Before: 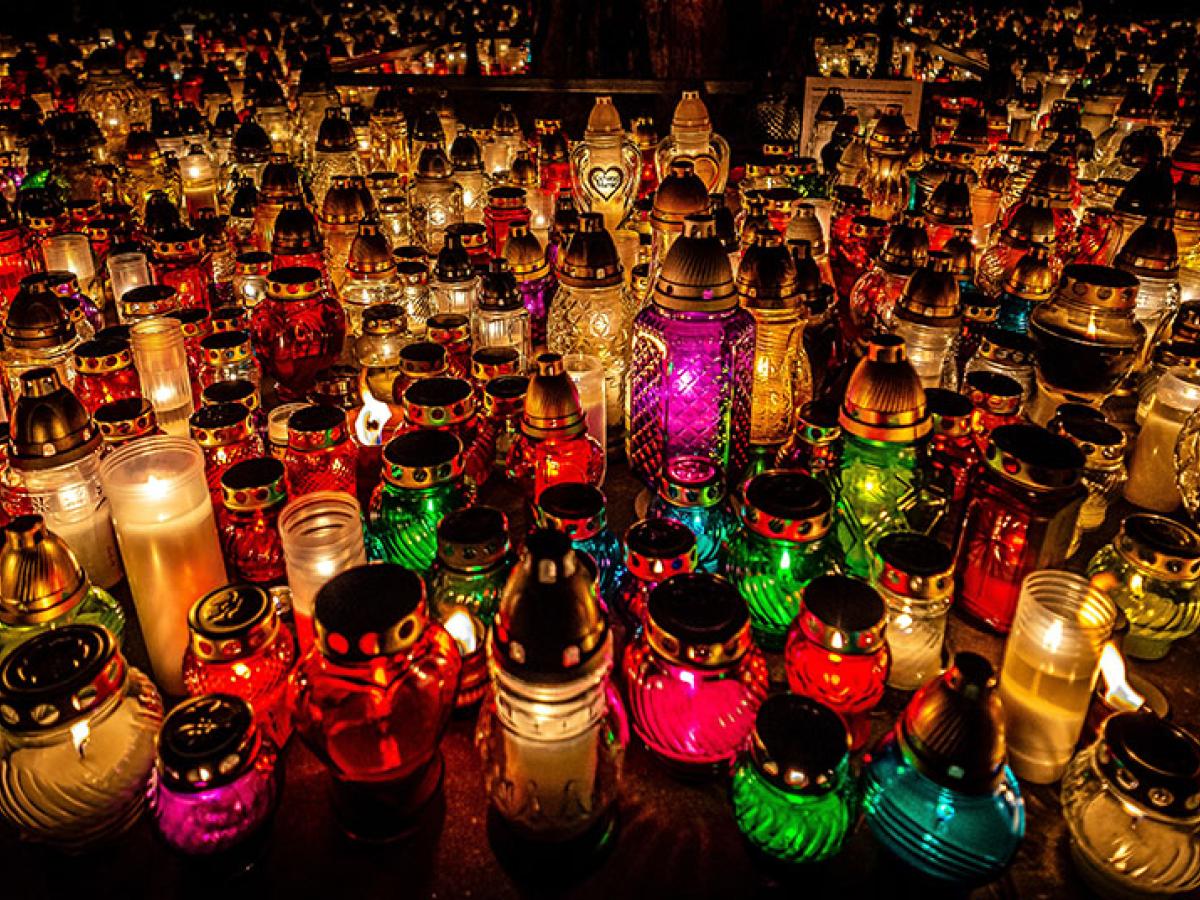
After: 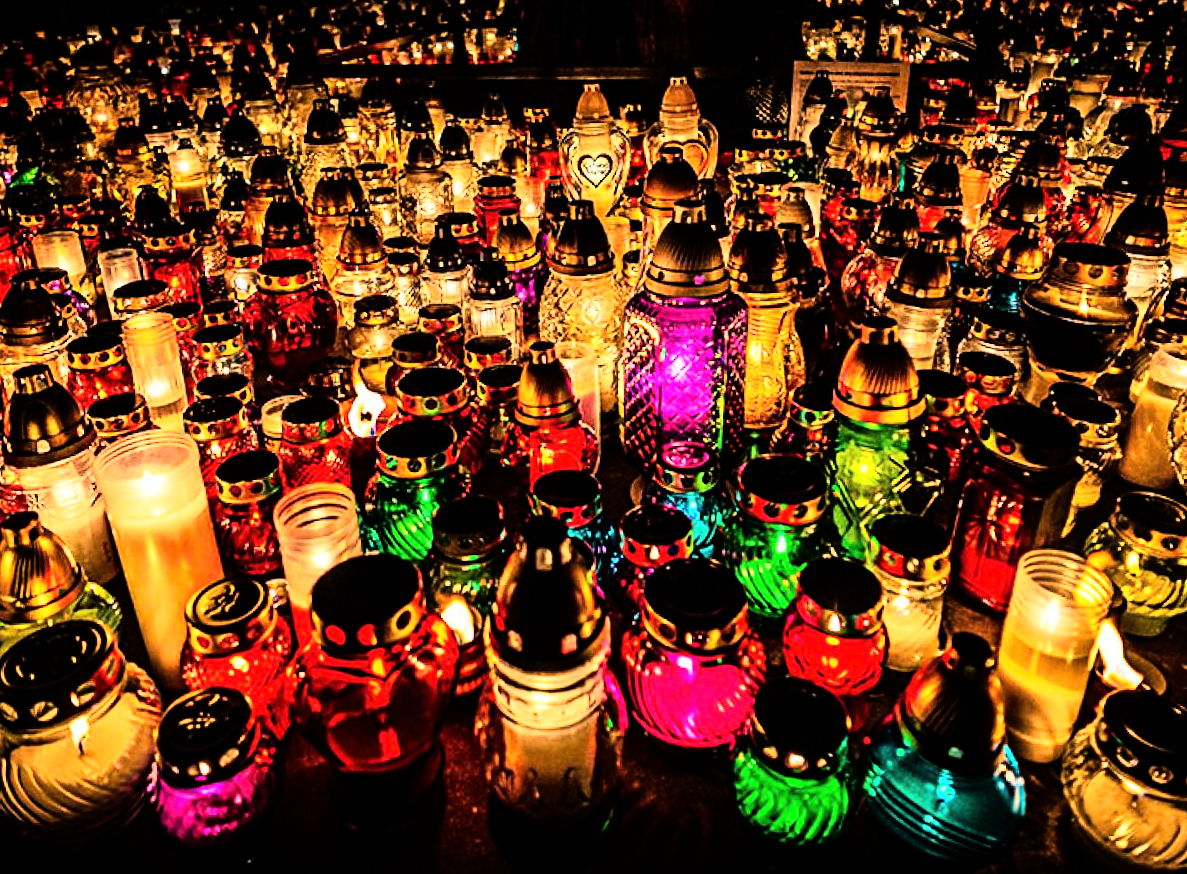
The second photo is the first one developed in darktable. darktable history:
rotate and perspective: rotation -1°, crop left 0.011, crop right 0.989, crop top 0.025, crop bottom 0.975
rgb curve: curves: ch0 [(0, 0) (0.21, 0.15) (0.24, 0.21) (0.5, 0.75) (0.75, 0.96) (0.89, 0.99) (1, 1)]; ch1 [(0, 0.02) (0.21, 0.13) (0.25, 0.2) (0.5, 0.67) (0.75, 0.9) (0.89, 0.97) (1, 1)]; ch2 [(0, 0.02) (0.21, 0.13) (0.25, 0.2) (0.5, 0.67) (0.75, 0.9) (0.89, 0.97) (1, 1)], compensate middle gray true
